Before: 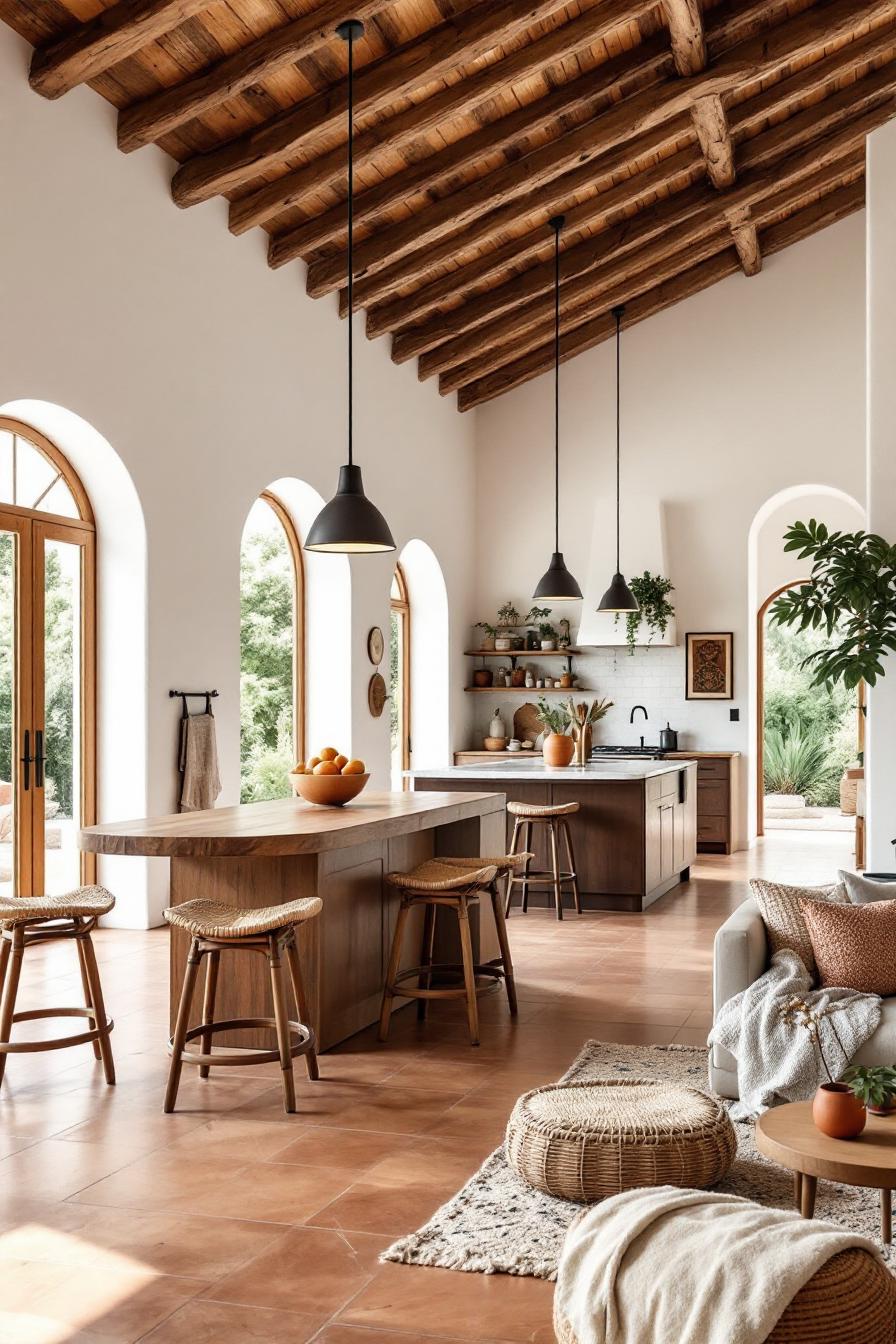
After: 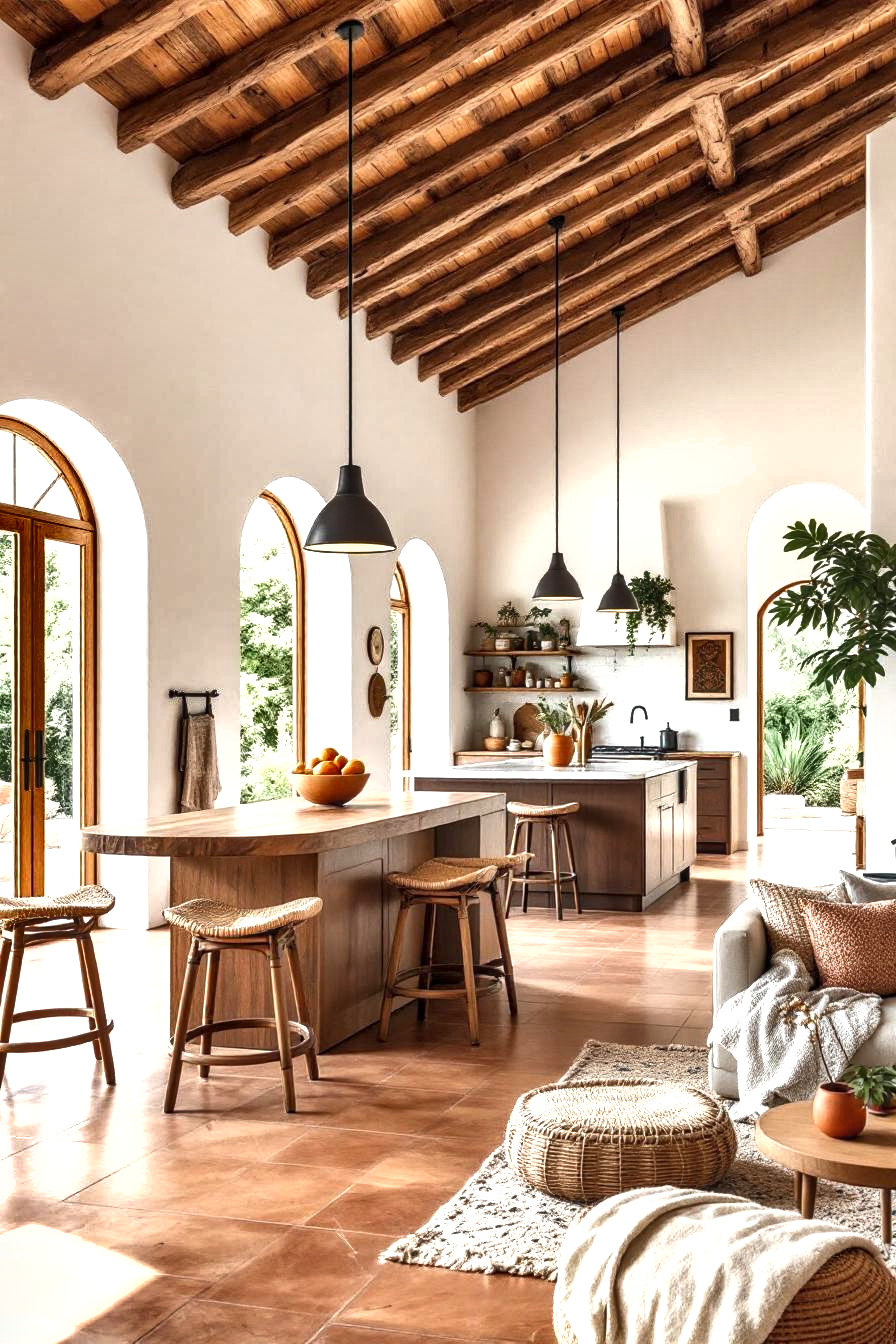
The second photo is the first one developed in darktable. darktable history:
shadows and highlights: shadows 43.63, white point adjustment -1.53, soften with gaussian
local contrast: on, module defaults
exposure: exposure 0.755 EV, compensate exposure bias true, compensate highlight preservation false
